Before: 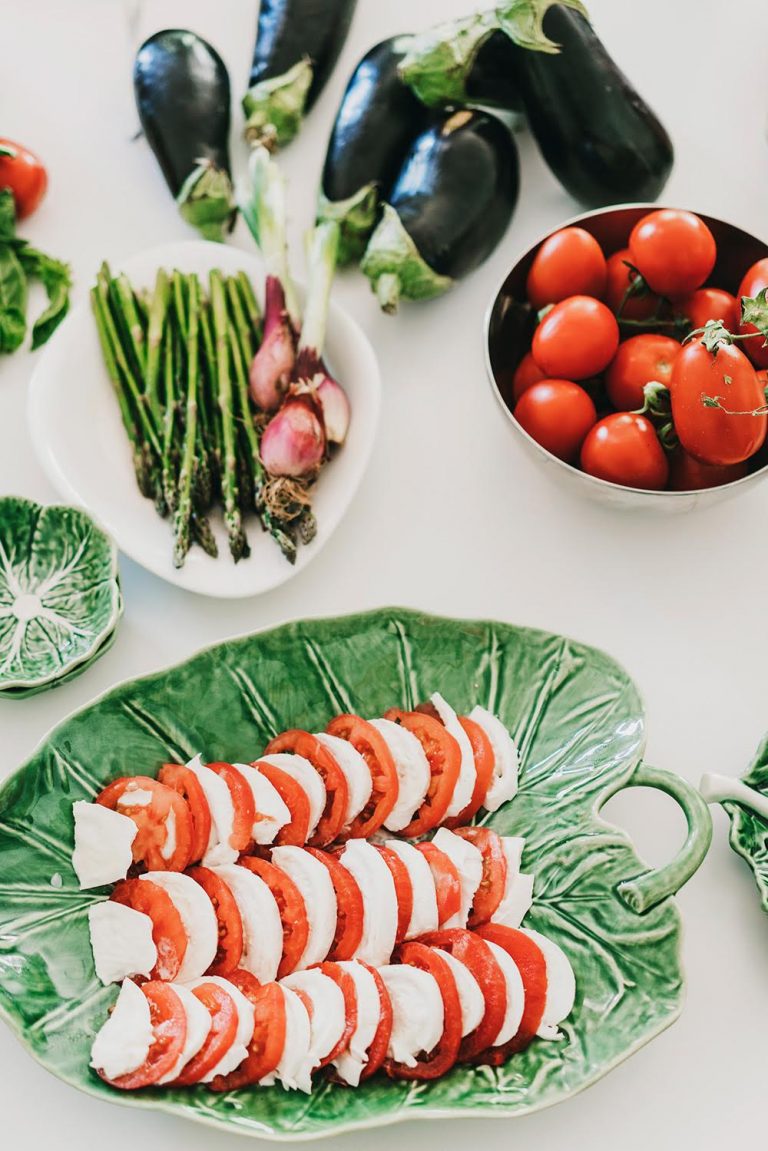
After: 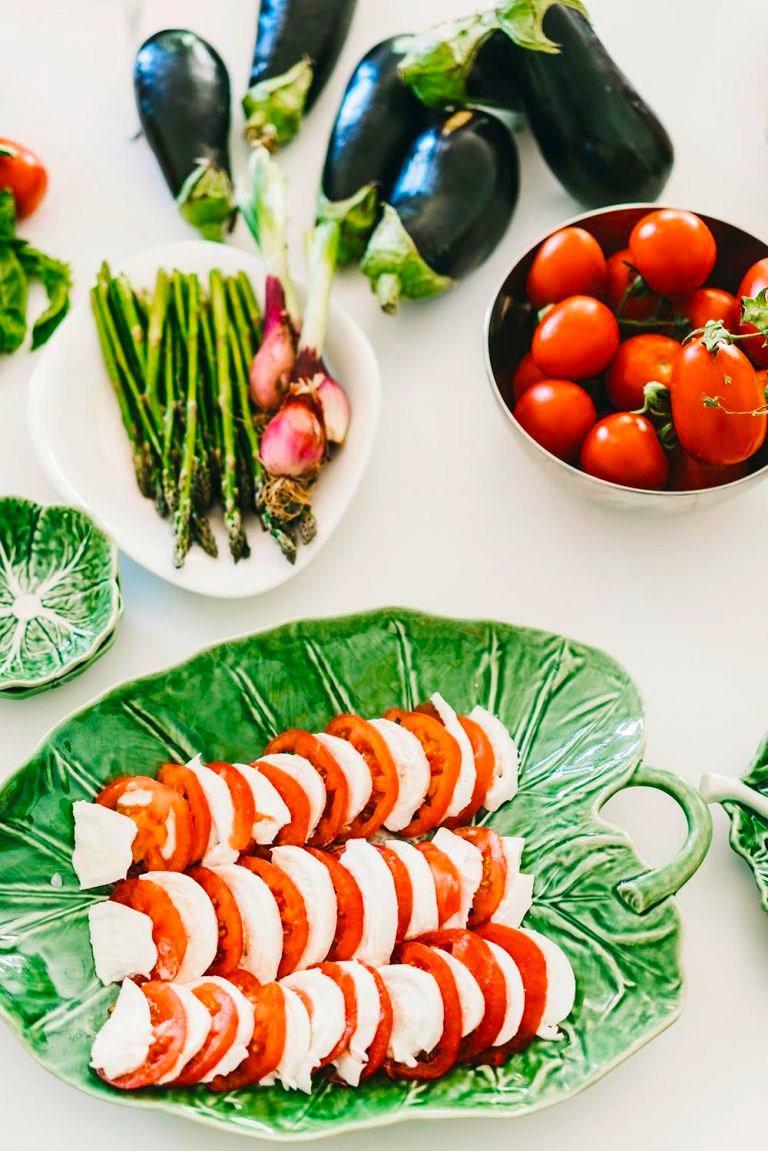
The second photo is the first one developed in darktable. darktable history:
exposure: exposure 0.203 EV, compensate highlight preservation false
color balance rgb: linear chroma grading › global chroma 15.188%, perceptual saturation grading › global saturation 25.463%, global vibrance 20%
